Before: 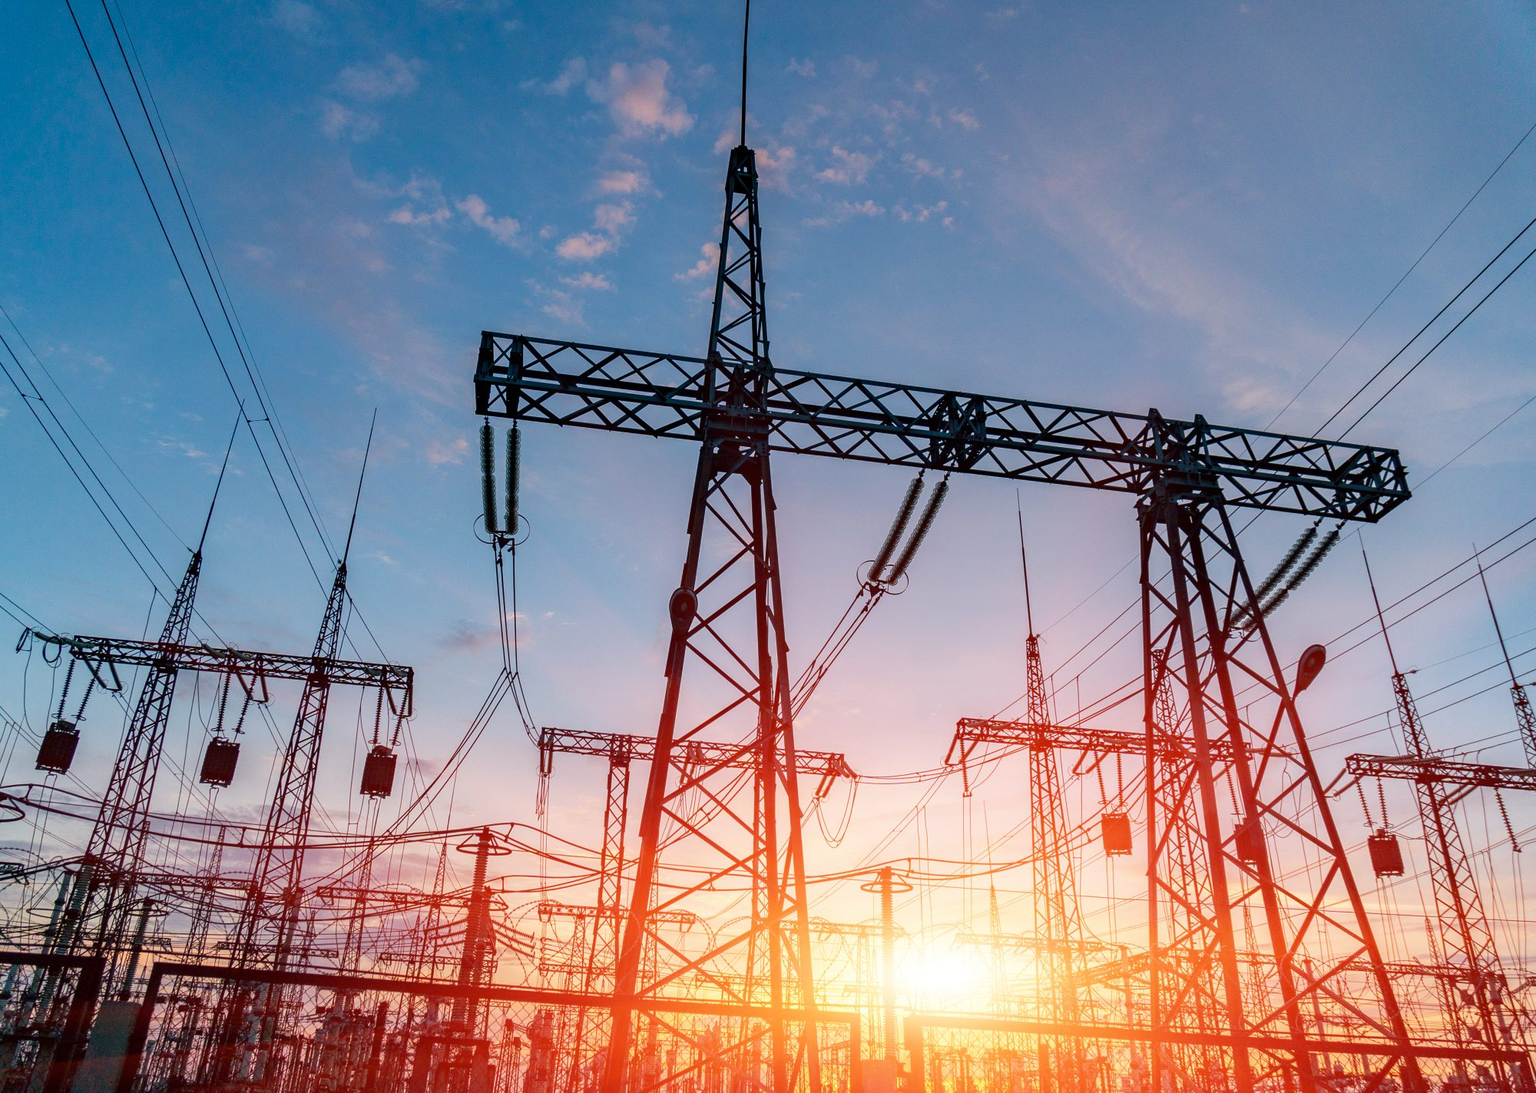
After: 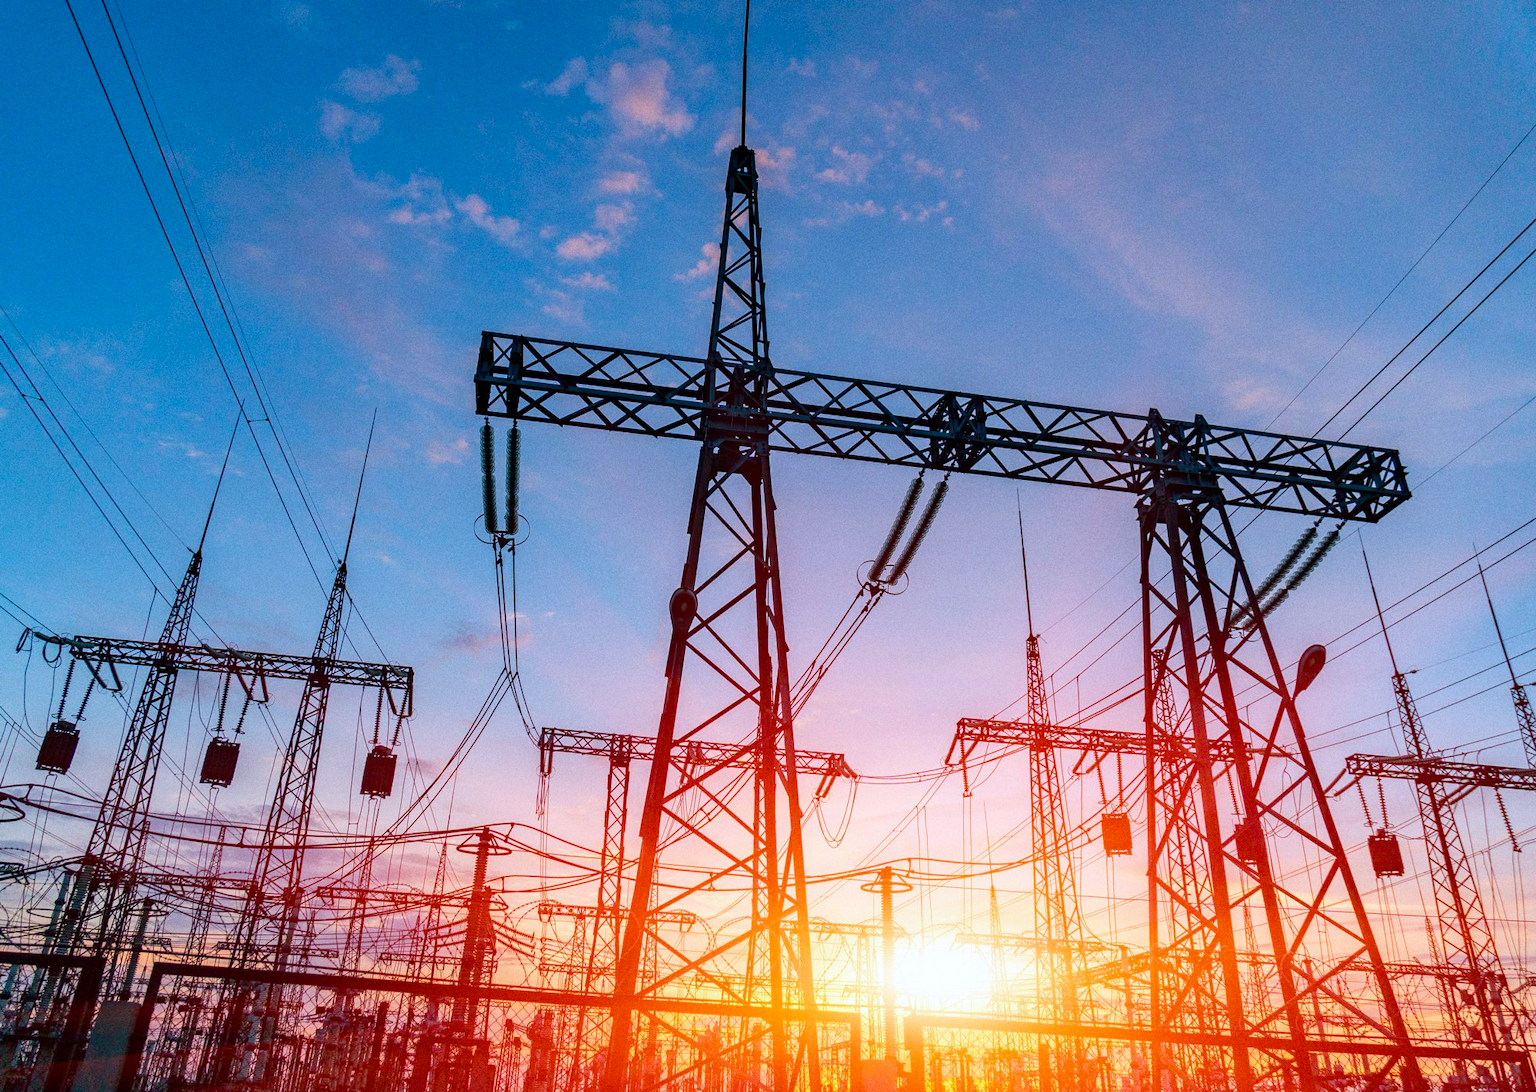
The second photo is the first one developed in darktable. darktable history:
grain: coarseness 7.08 ISO, strength 21.67%, mid-tones bias 59.58%
color balance rgb: perceptual saturation grading › global saturation 20%, global vibrance 20%
color calibration: illuminant as shot in camera, x 0.358, y 0.373, temperature 4628.91 K
